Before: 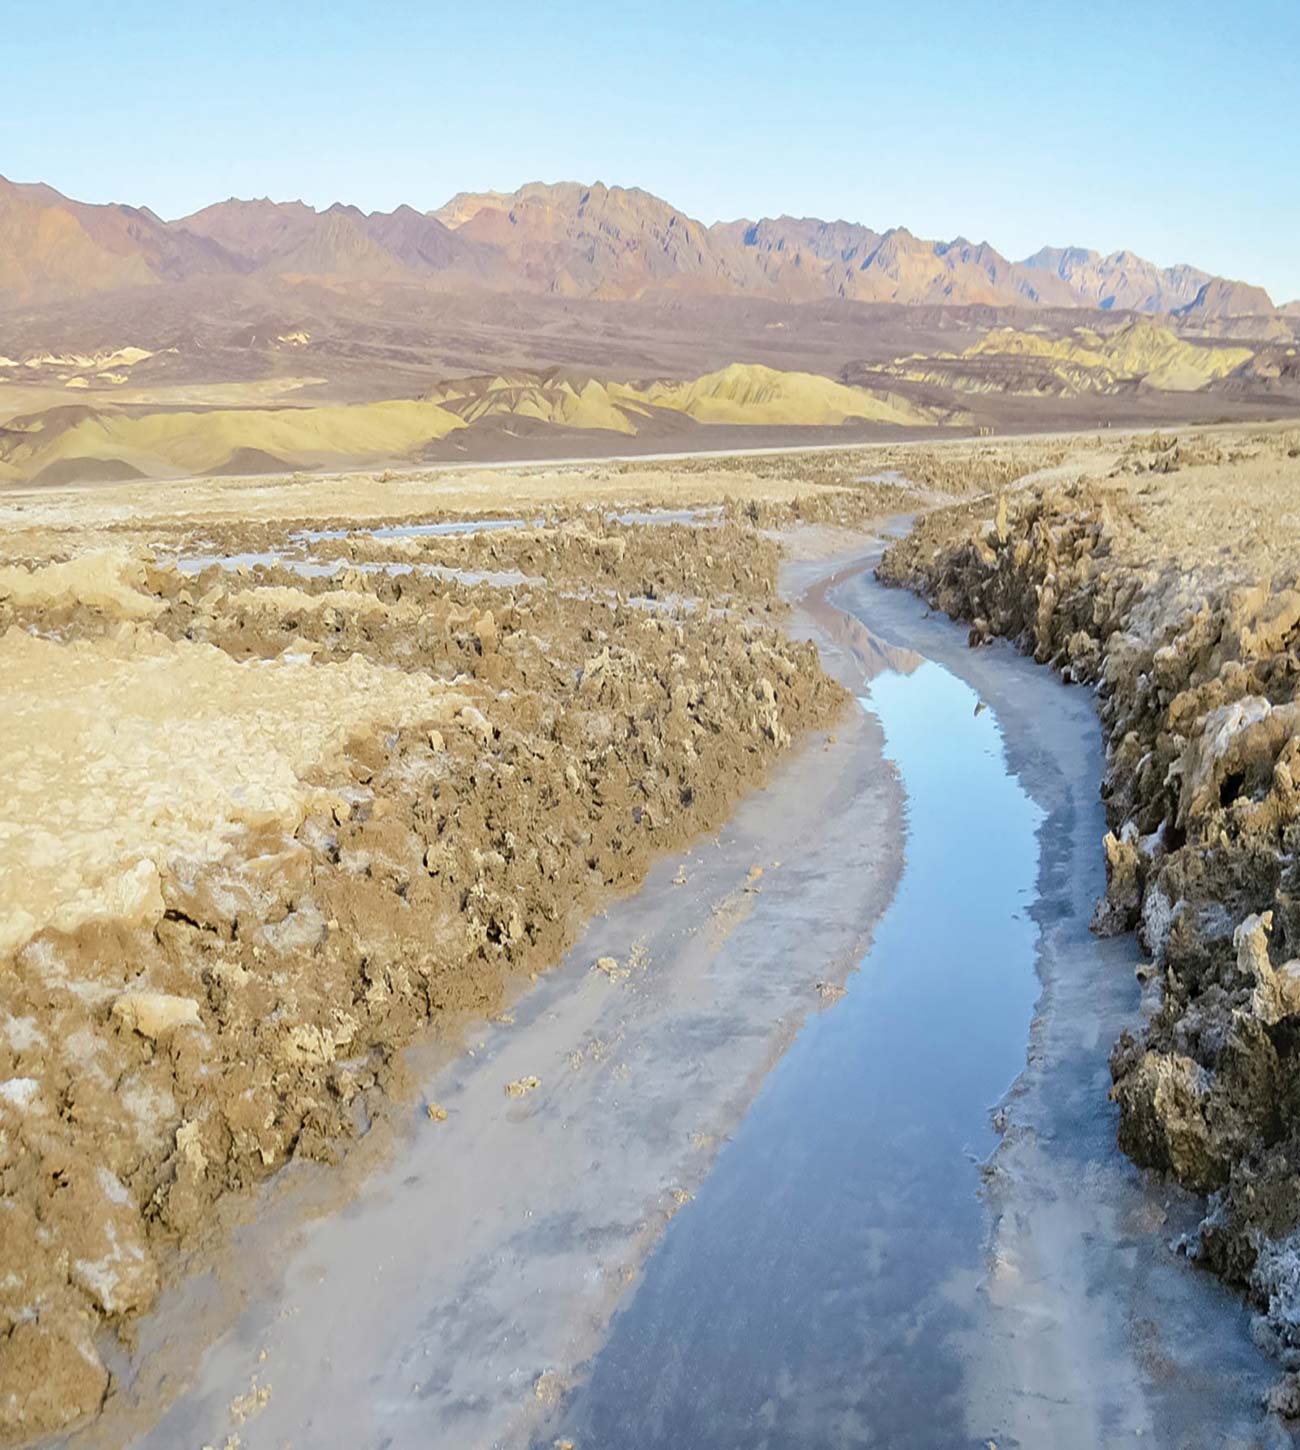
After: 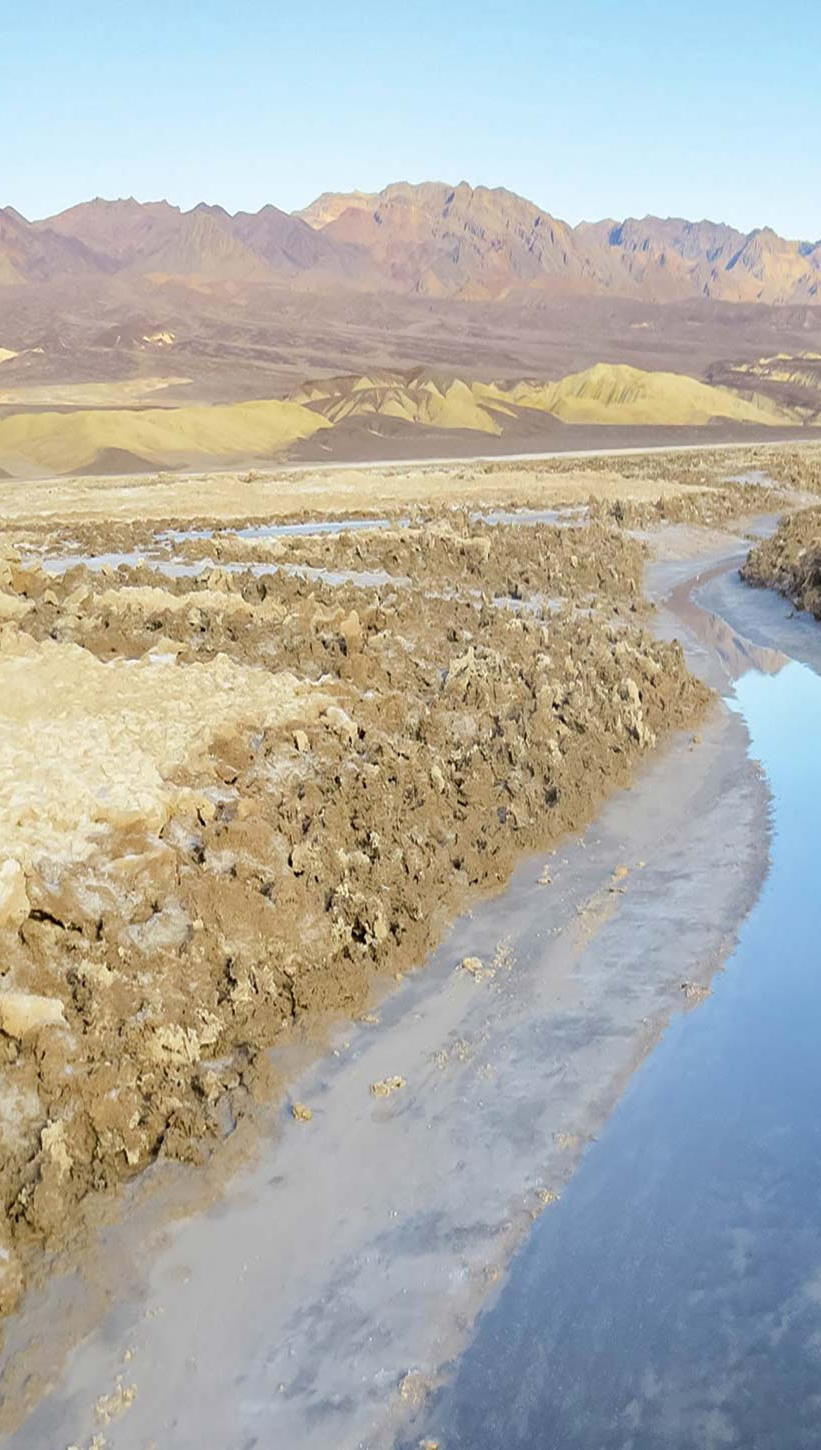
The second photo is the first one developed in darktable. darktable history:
exposure: compensate highlight preservation false
crop: left 10.411%, right 26.402%
